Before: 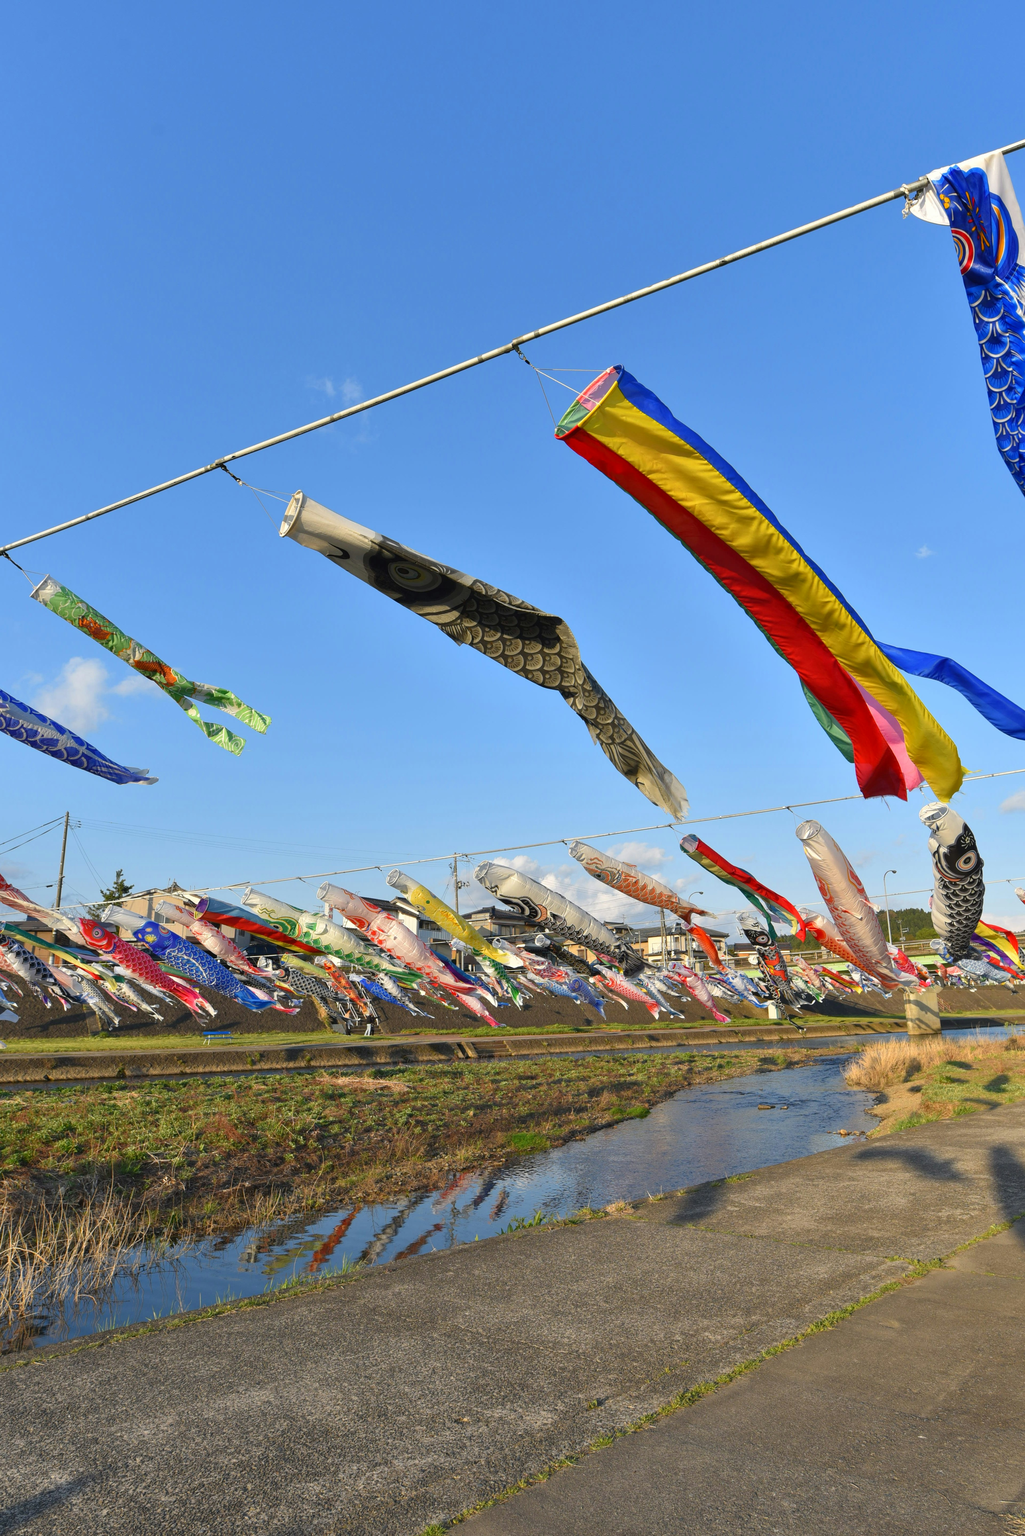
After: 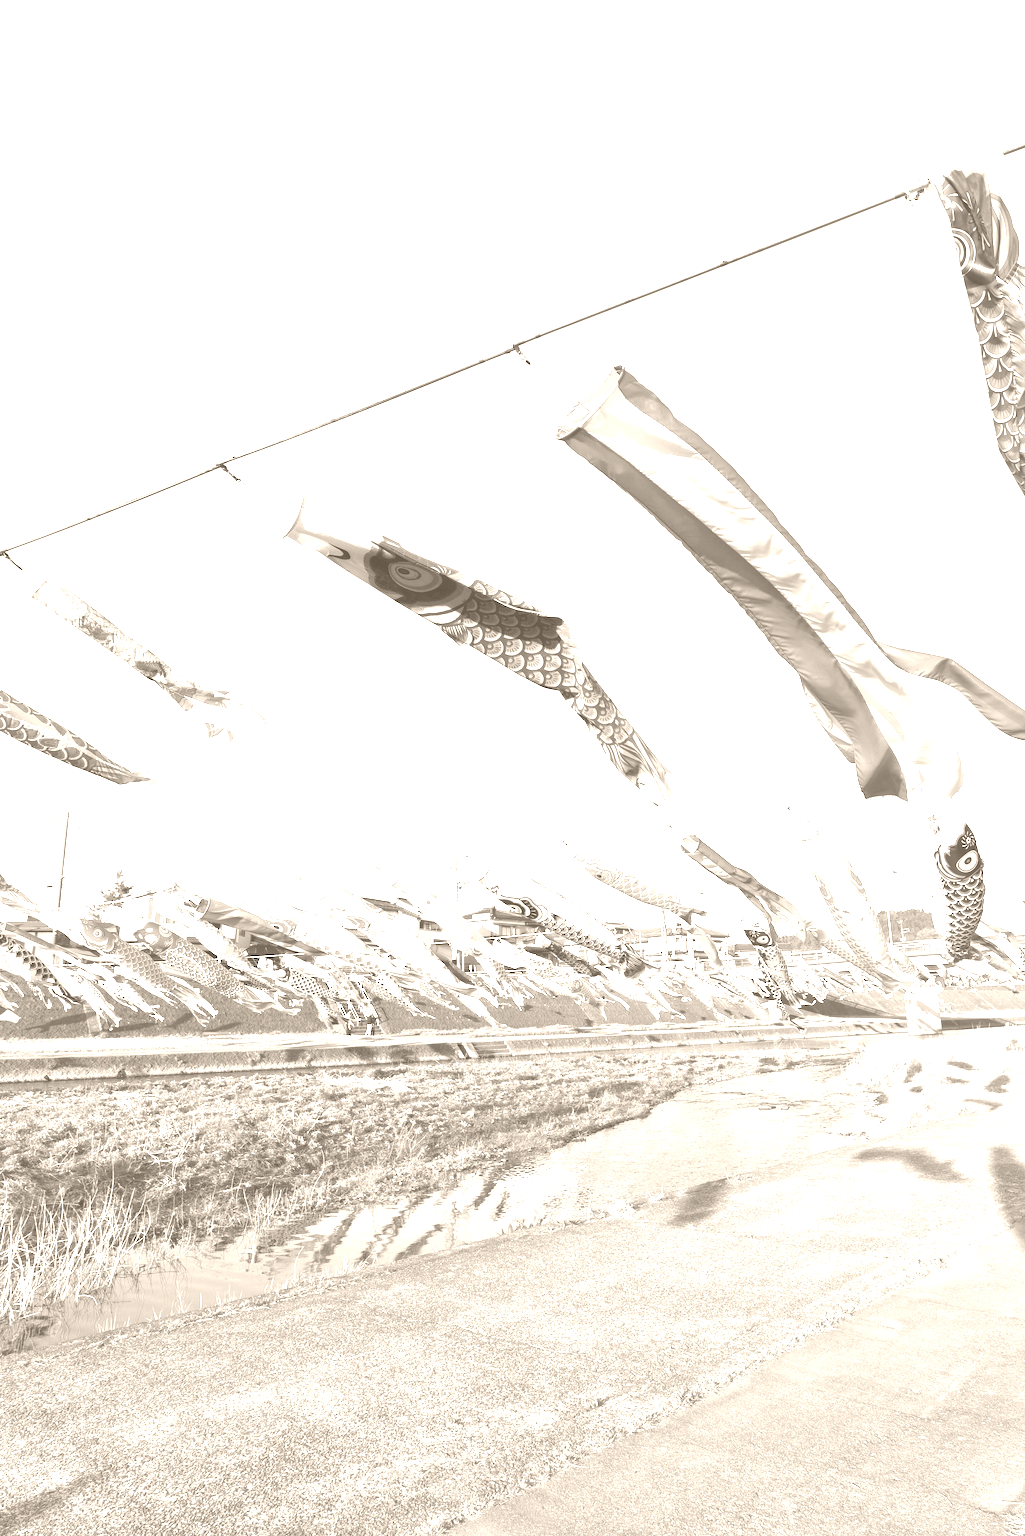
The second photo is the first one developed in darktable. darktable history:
exposure: black level correction 0, exposure 1.379 EV, compensate exposure bias true, compensate highlight preservation false
colorize: hue 34.49°, saturation 35.33%, source mix 100%, version 1
white balance: red 0.871, blue 1.249
